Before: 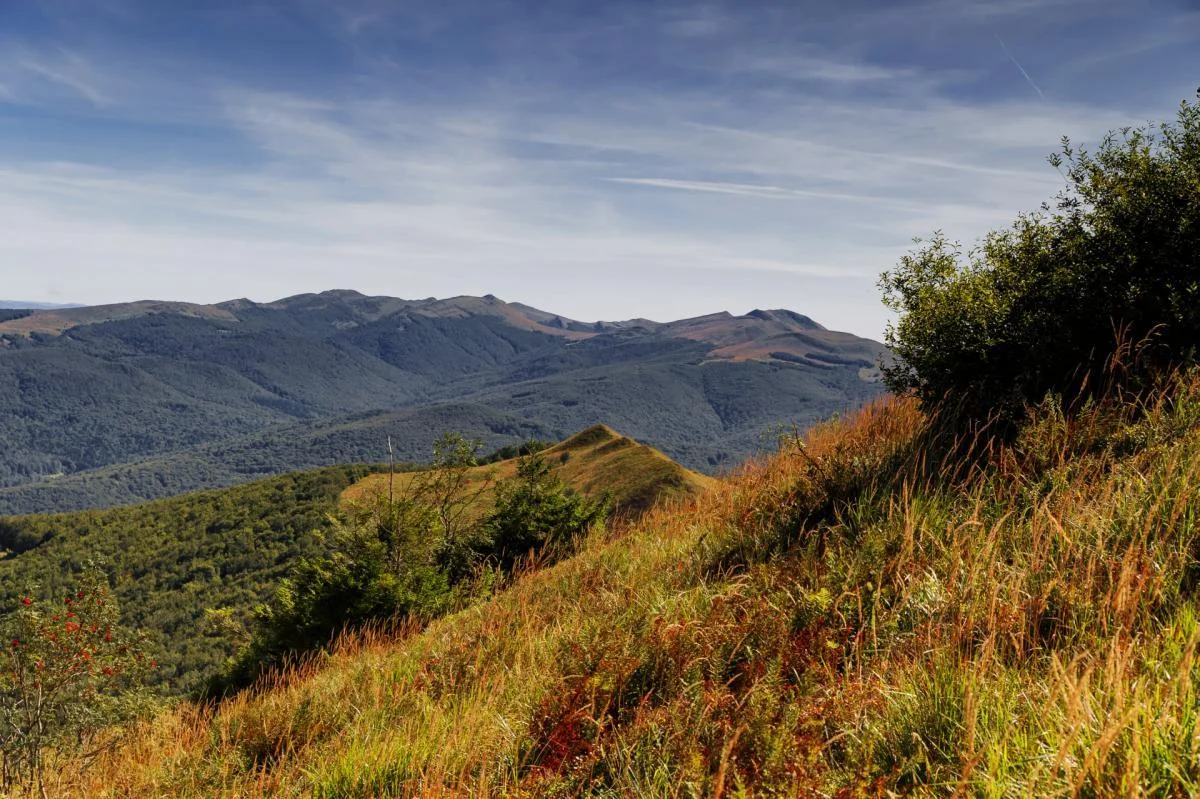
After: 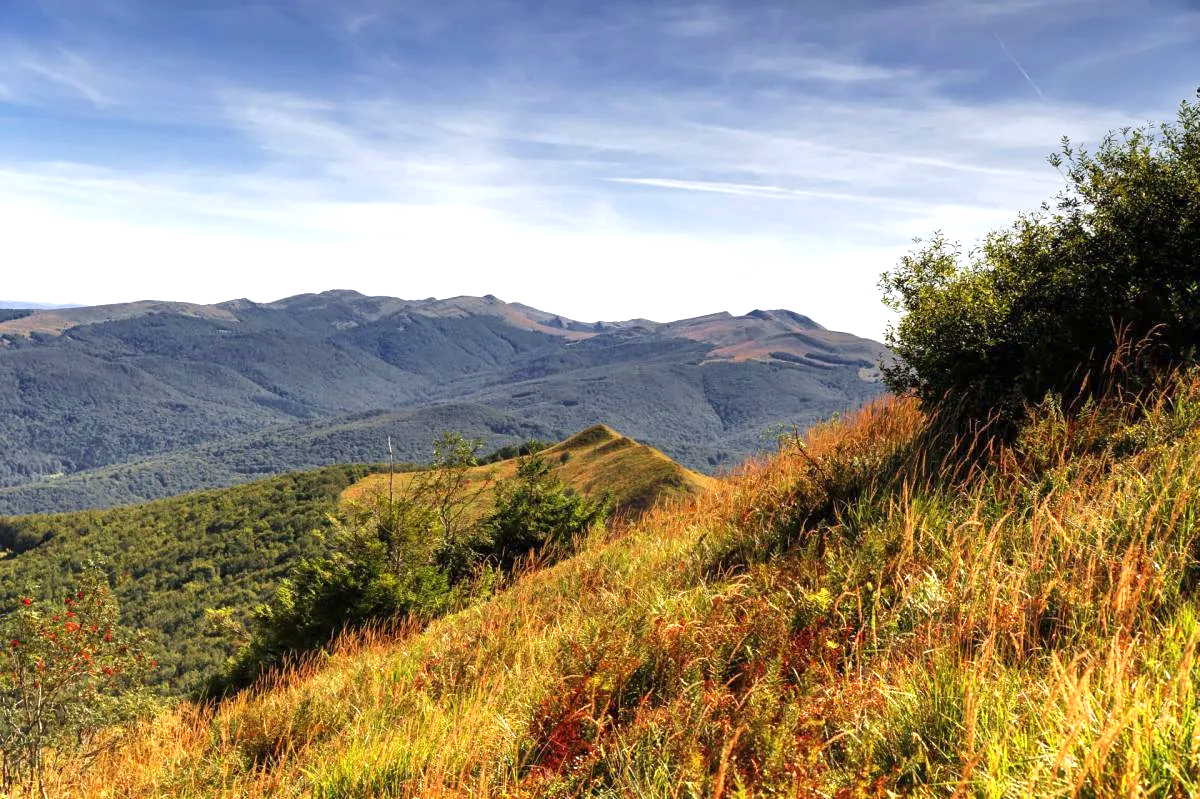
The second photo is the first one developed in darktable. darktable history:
exposure: black level correction 0, exposure 0.896 EV, compensate highlight preservation false
